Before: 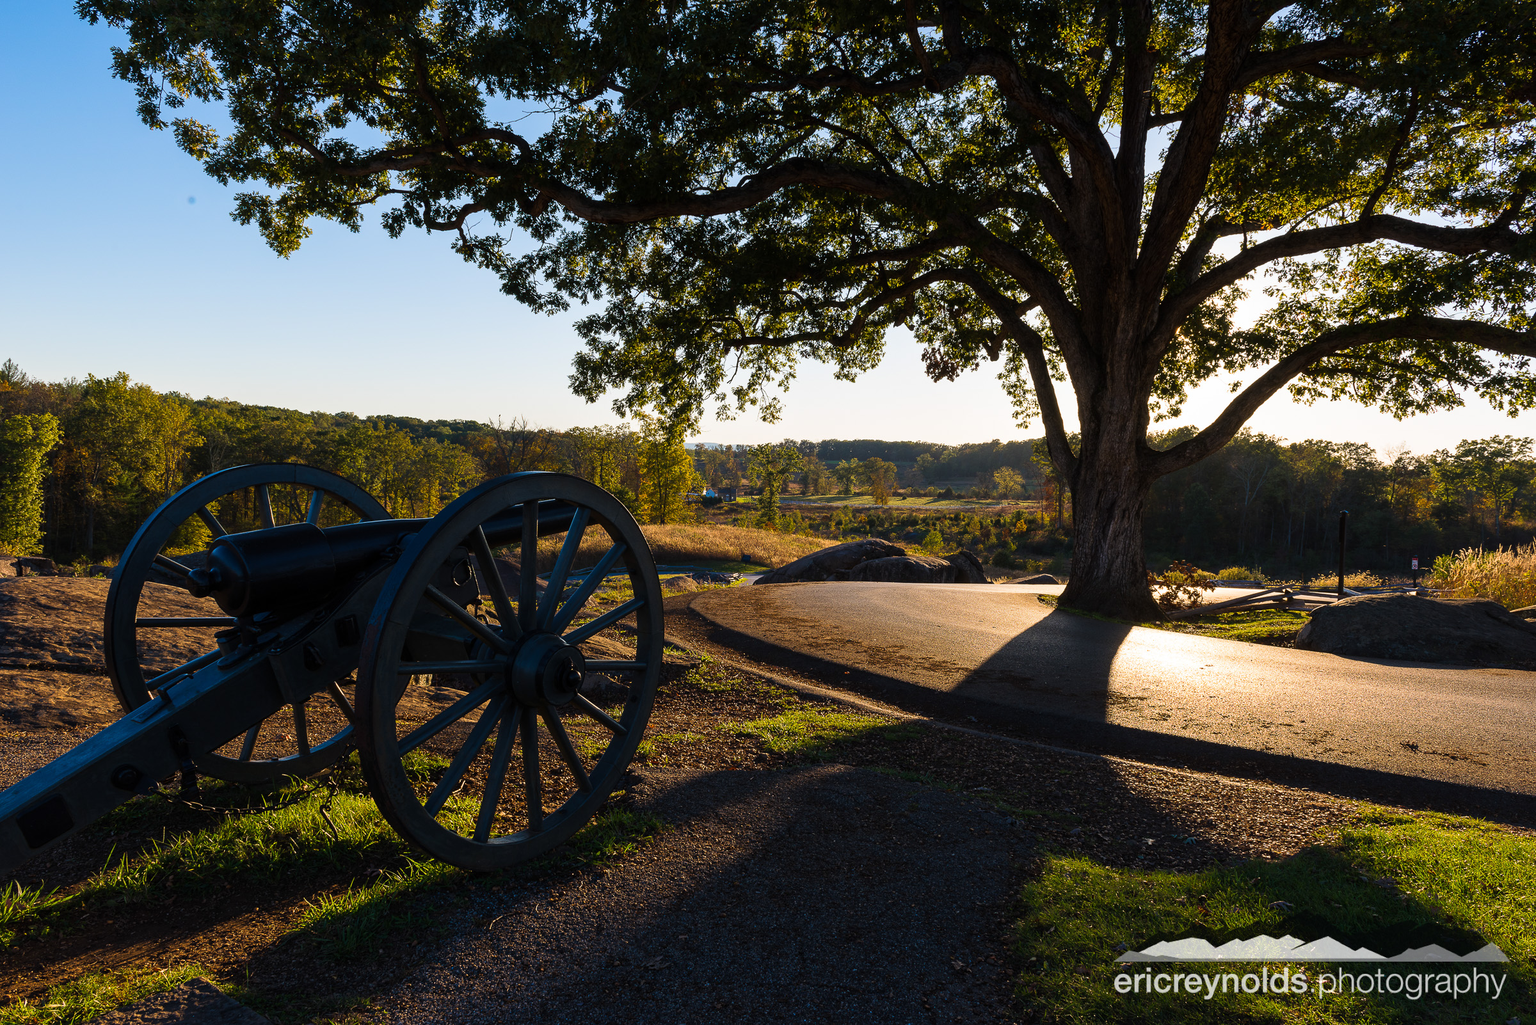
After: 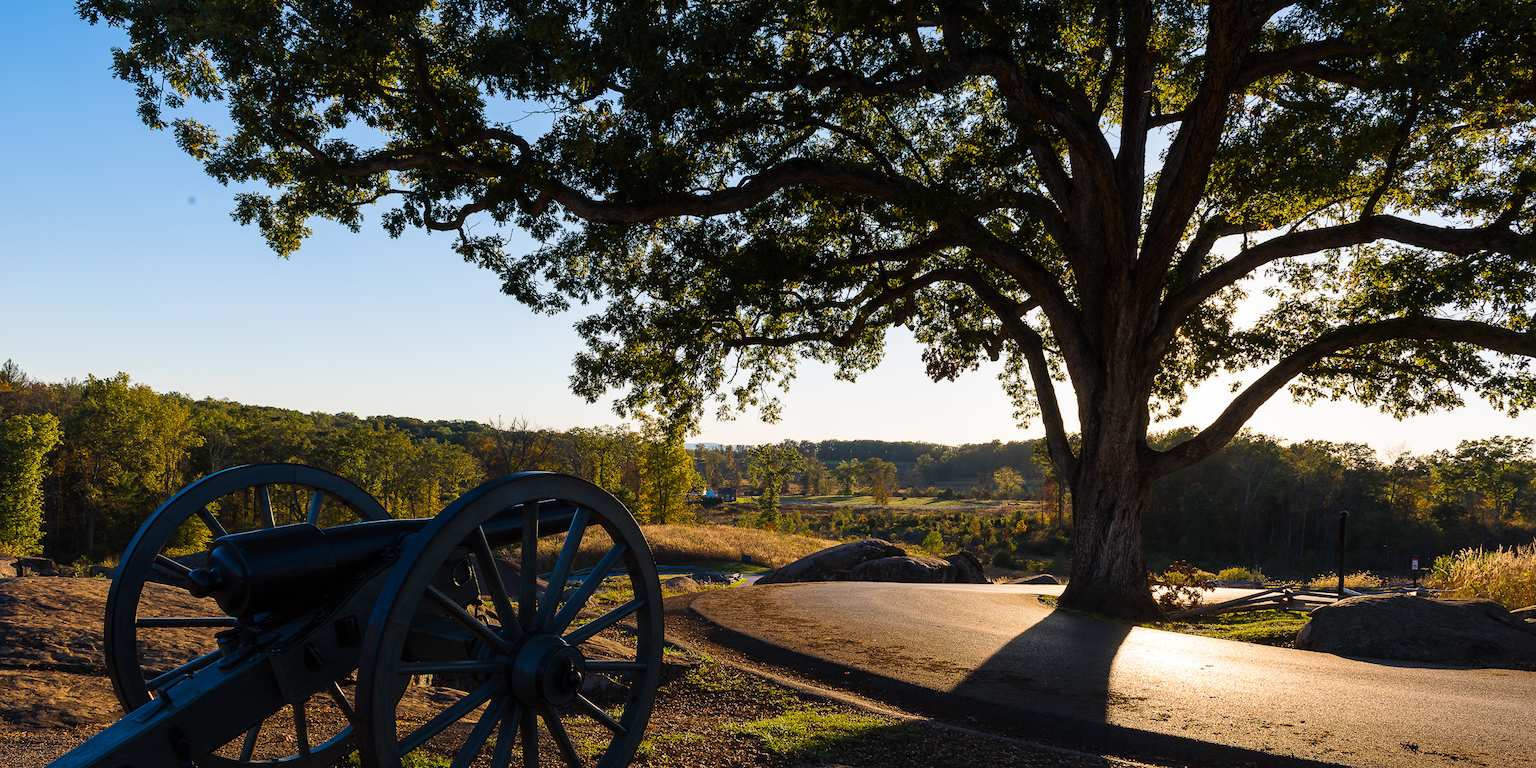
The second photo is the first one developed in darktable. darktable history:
crop: bottom 24.989%
